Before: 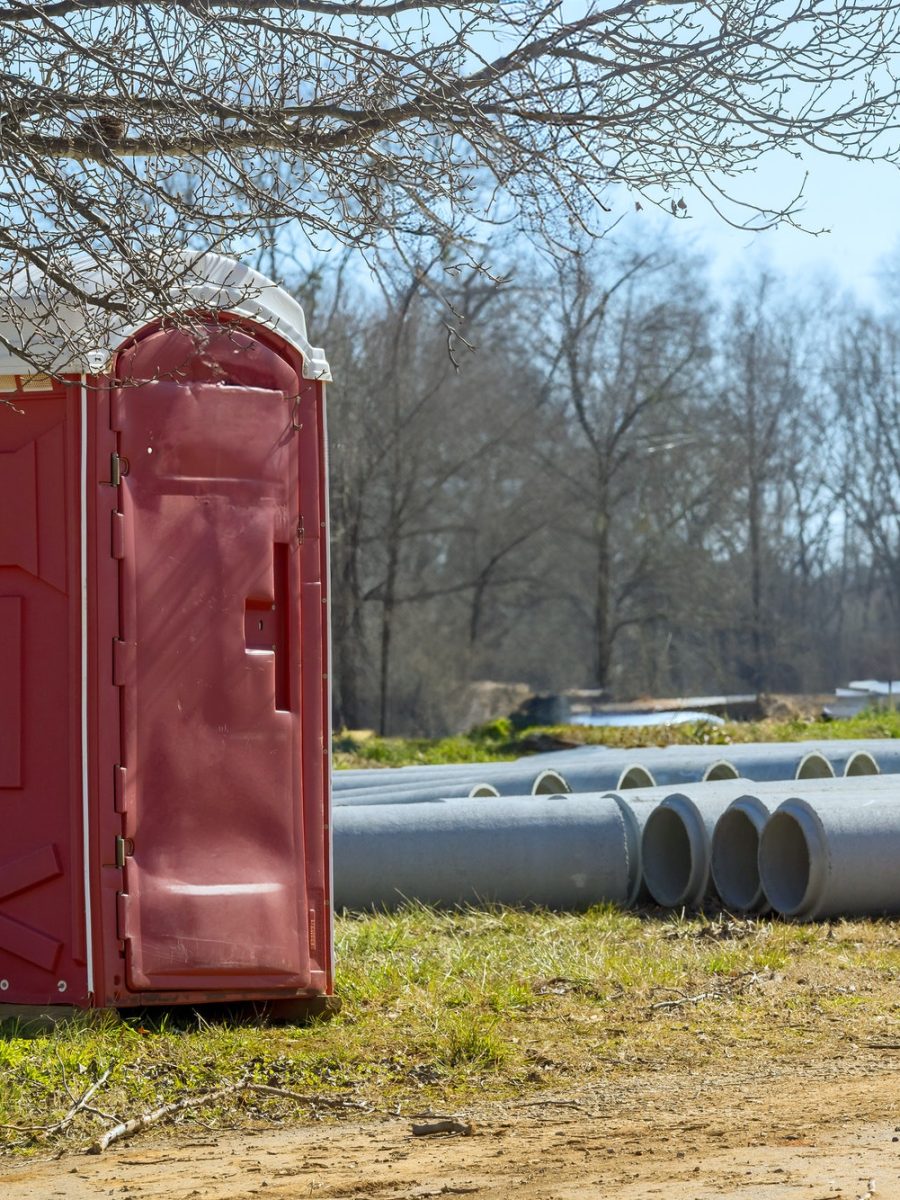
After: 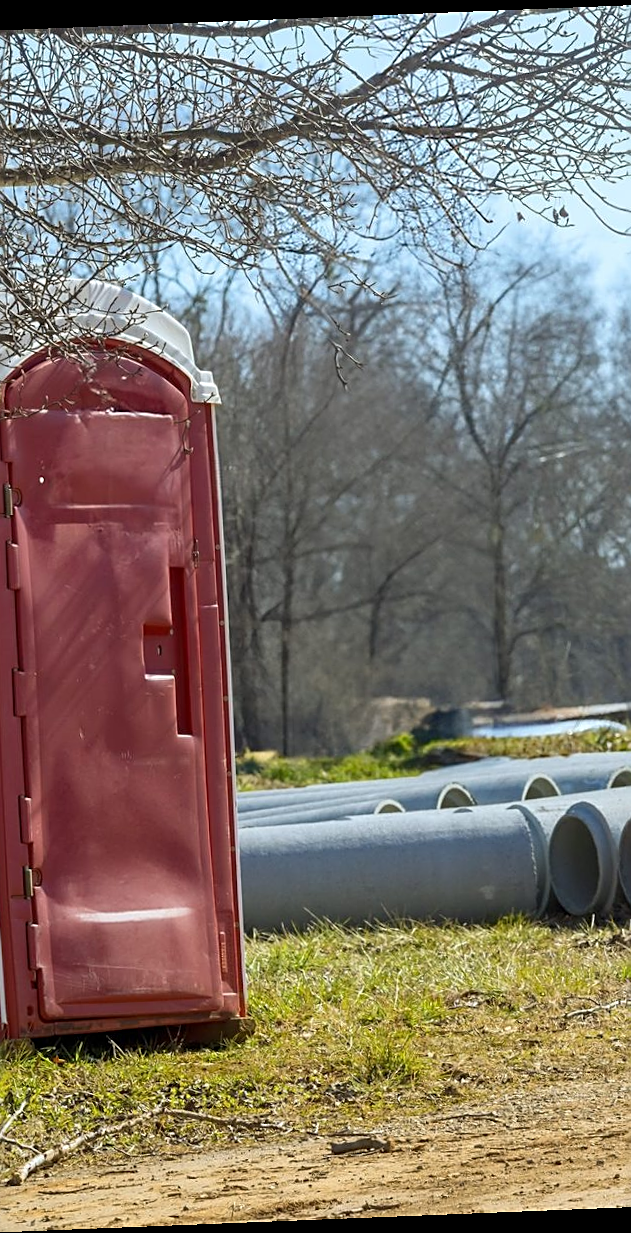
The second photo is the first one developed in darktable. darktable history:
sharpen: on, module defaults
rotate and perspective: rotation -2.29°, automatic cropping off
crop and rotate: left 13.342%, right 19.991%
